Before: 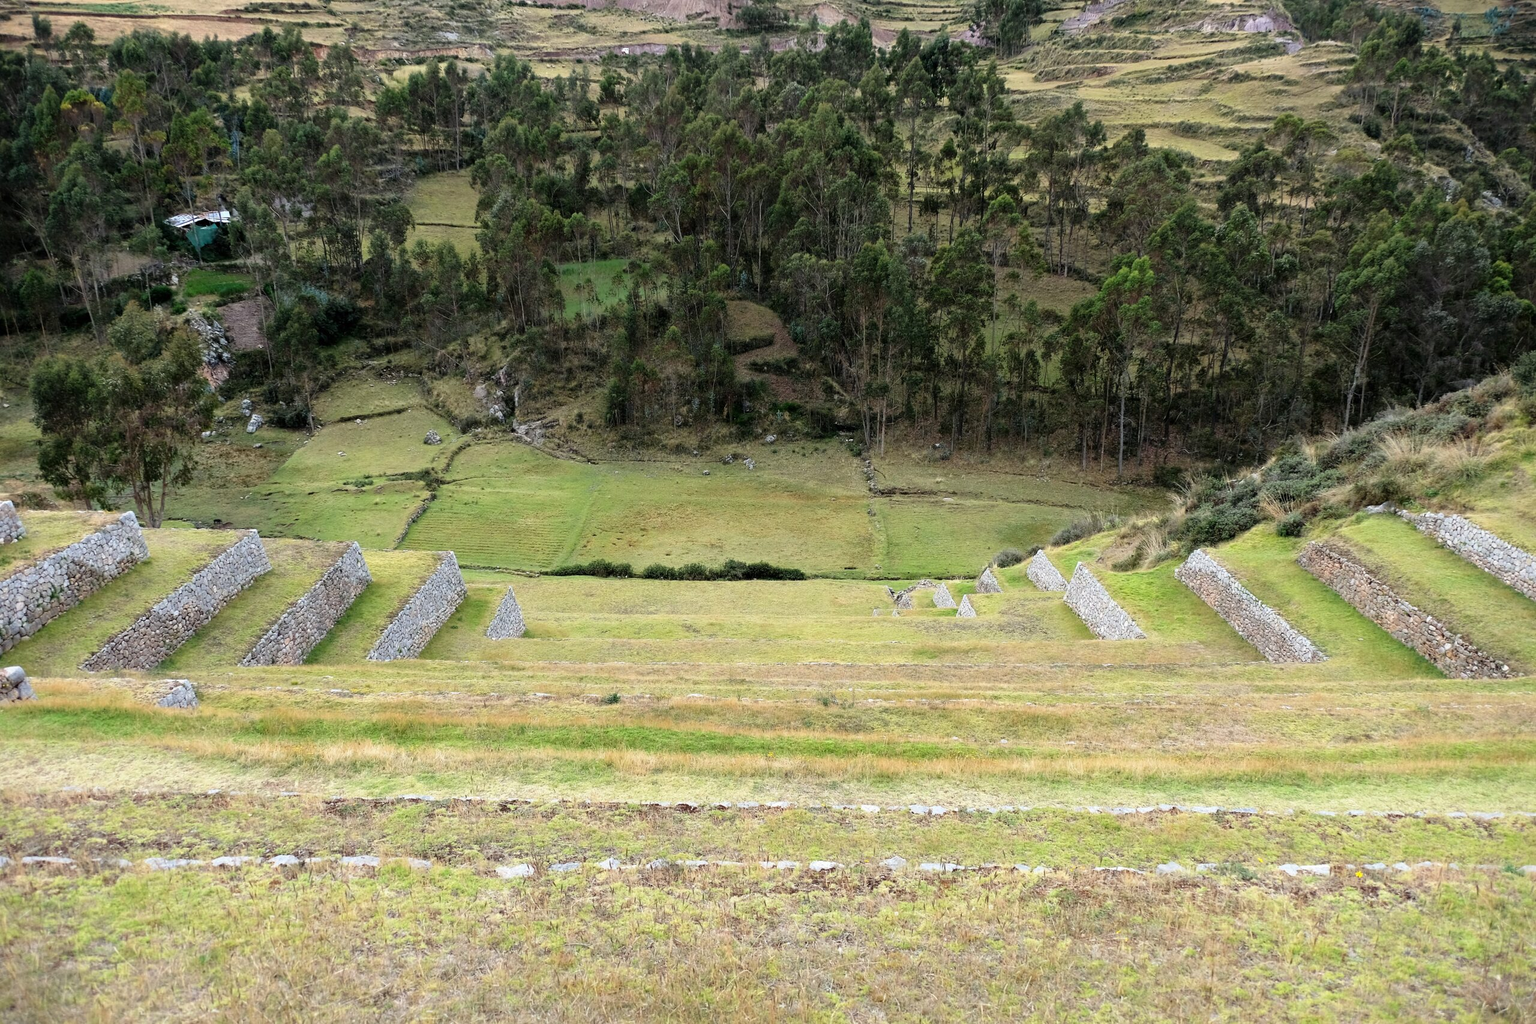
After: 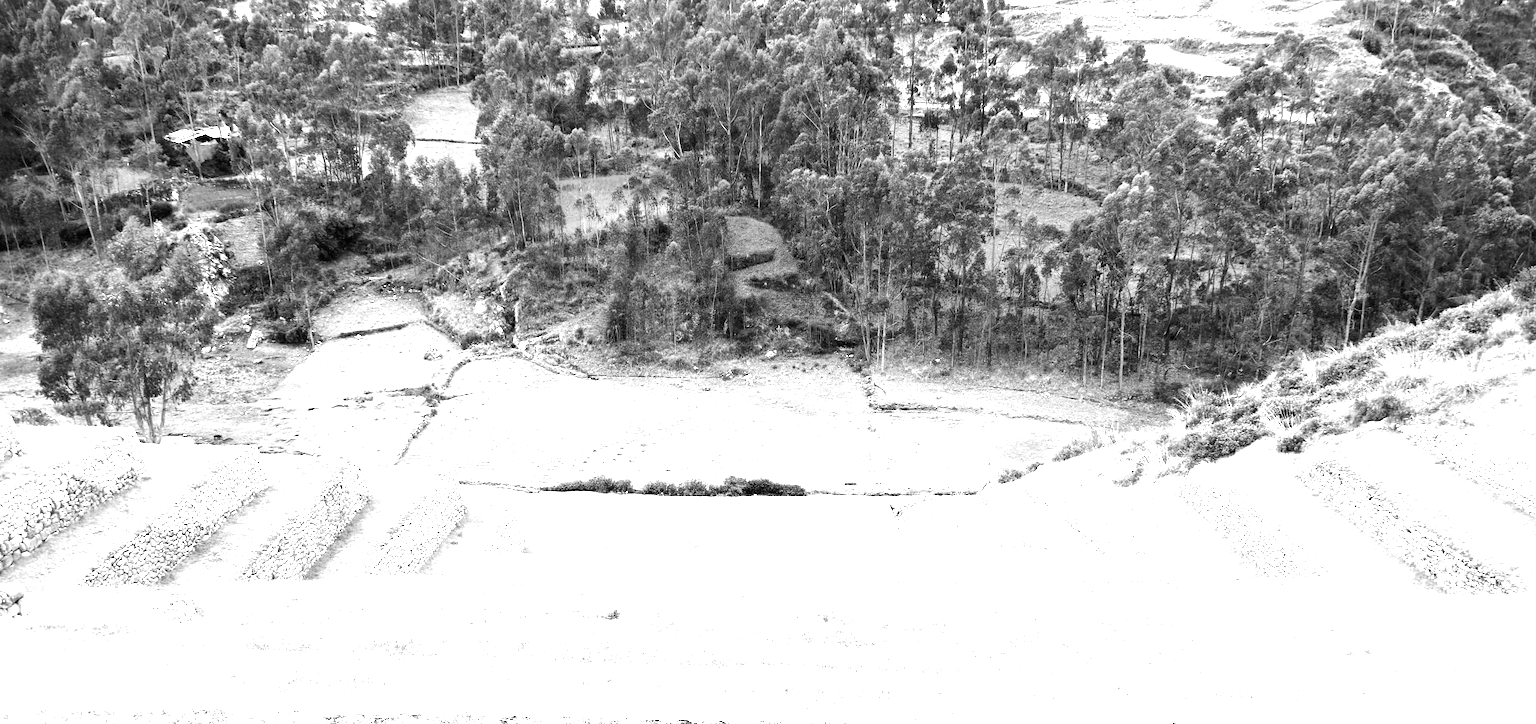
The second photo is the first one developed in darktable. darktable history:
monochrome: a -71.75, b 75.82
exposure: exposure 2.25 EV, compensate highlight preservation false
crop and rotate: top 8.293%, bottom 20.996%
